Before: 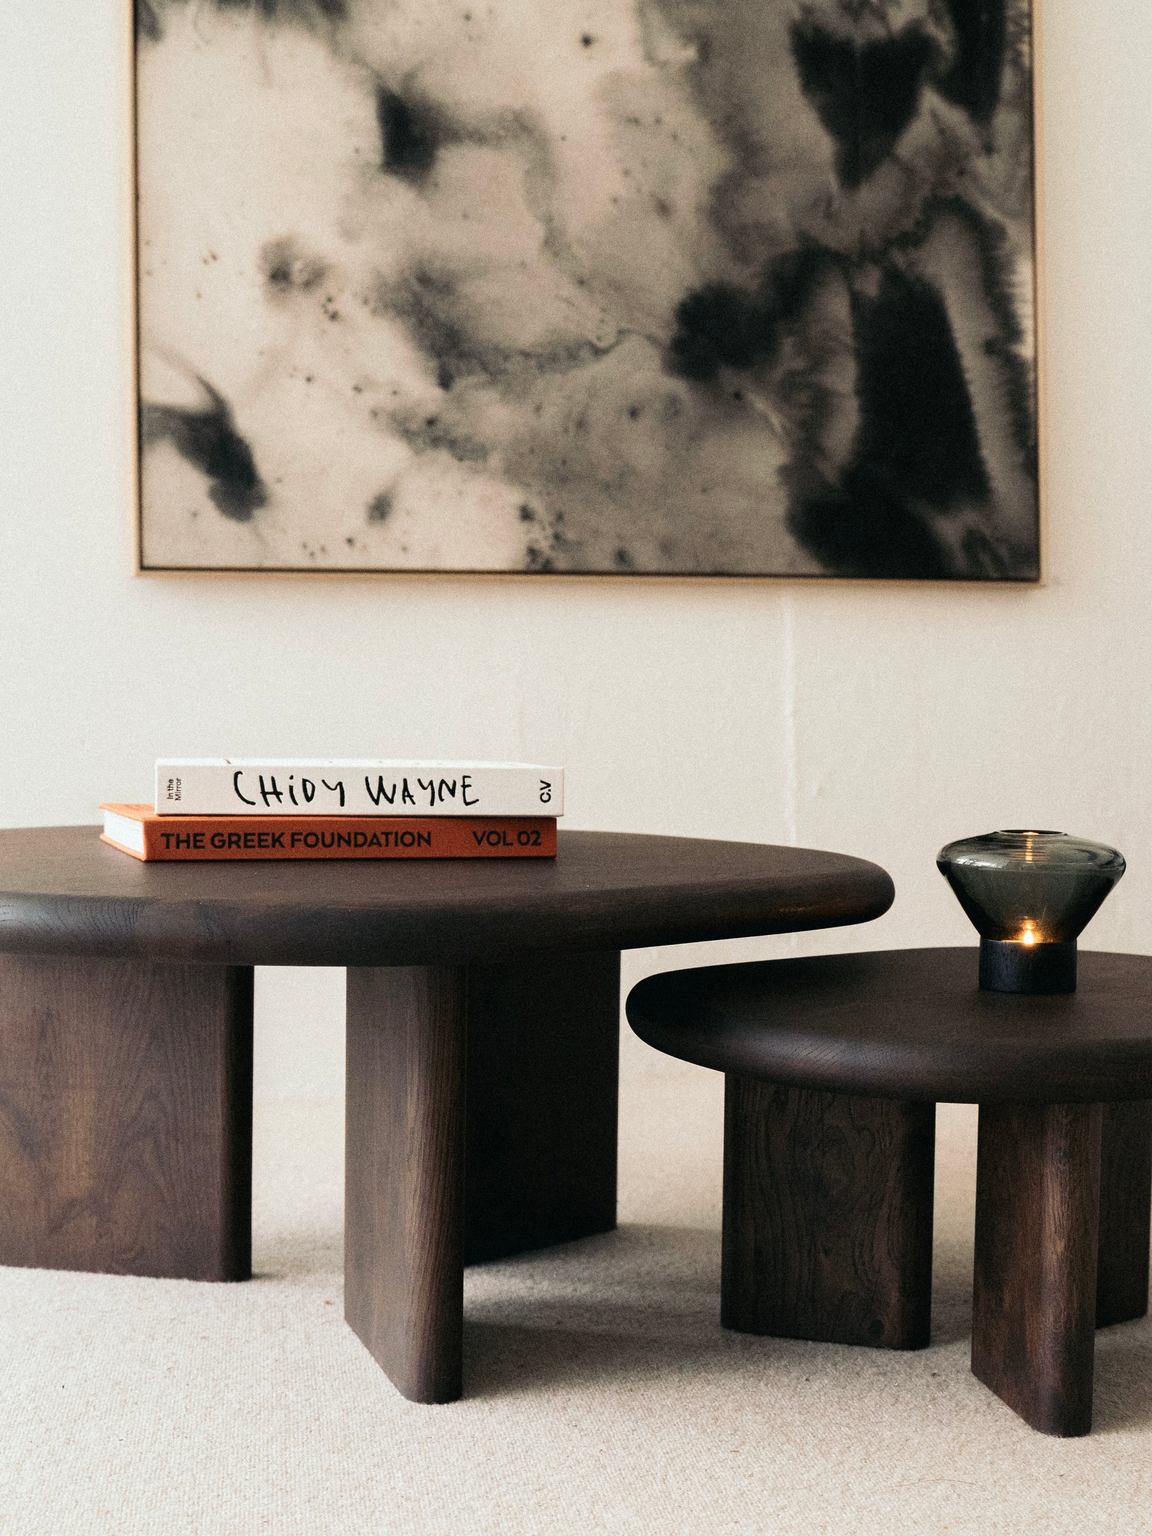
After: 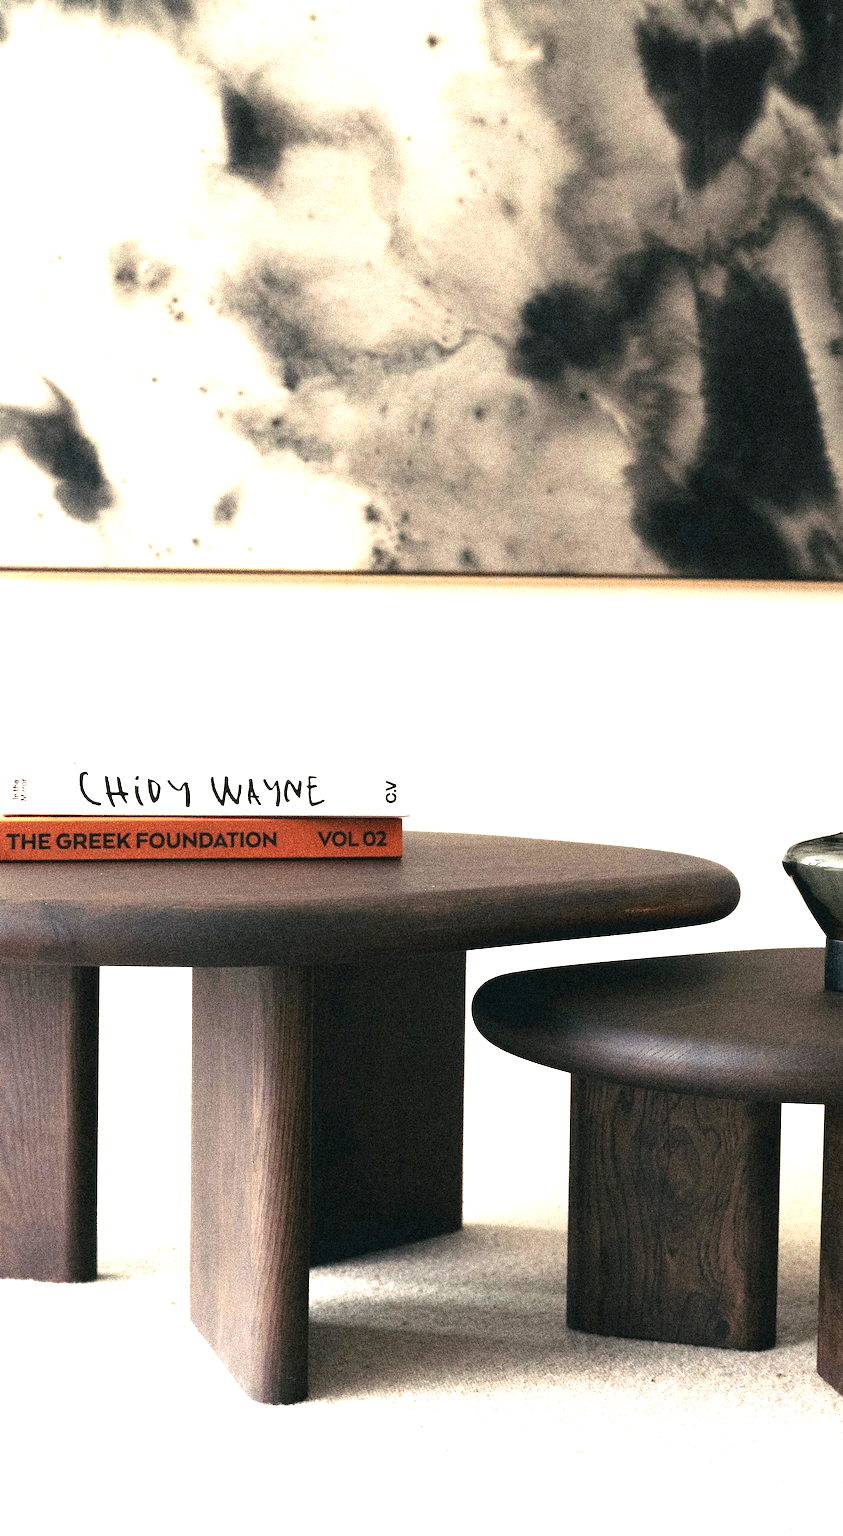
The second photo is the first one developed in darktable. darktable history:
crop: left 13.443%, right 13.31%
grain: coarseness 0.09 ISO, strength 40%
exposure: black level correction 0, exposure 1.45 EV, compensate exposure bias true, compensate highlight preservation false
